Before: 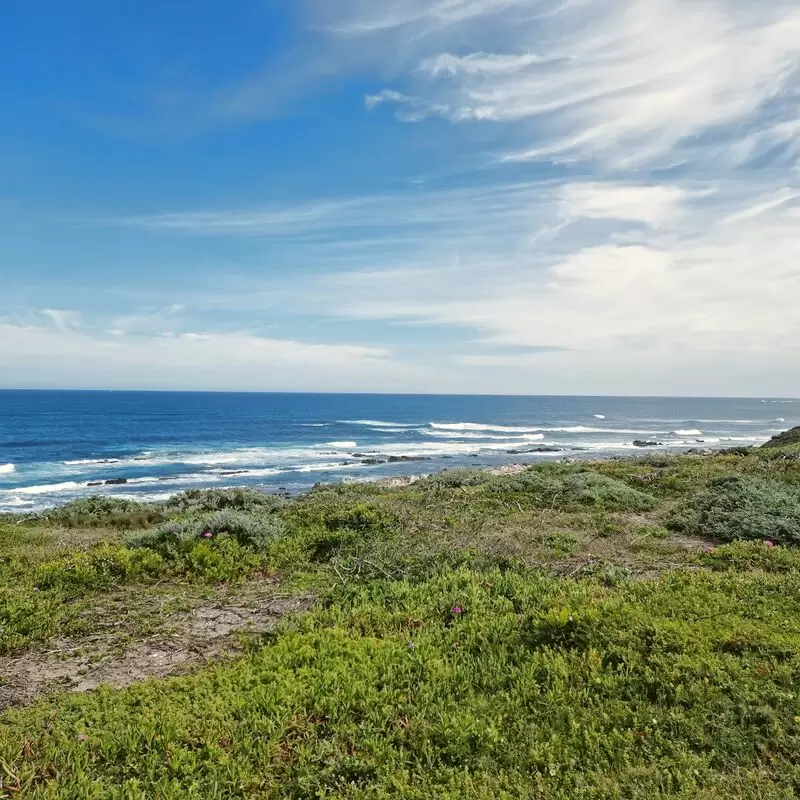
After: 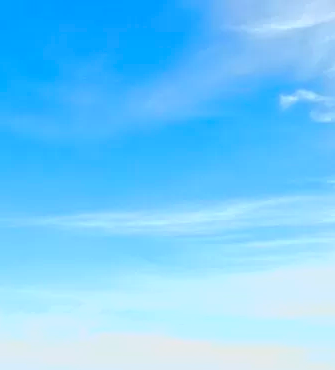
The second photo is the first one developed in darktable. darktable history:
lowpass: radius 0.1, contrast 0.85, saturation 1.1, unbound 0
exposure: black level correction 0, exposure 1 EV, compensate exposure bias true, compensate highlight preservation false
crop and rotate: left 10.817%, top 0.062%, right 47.194%, bottom 53.626%
